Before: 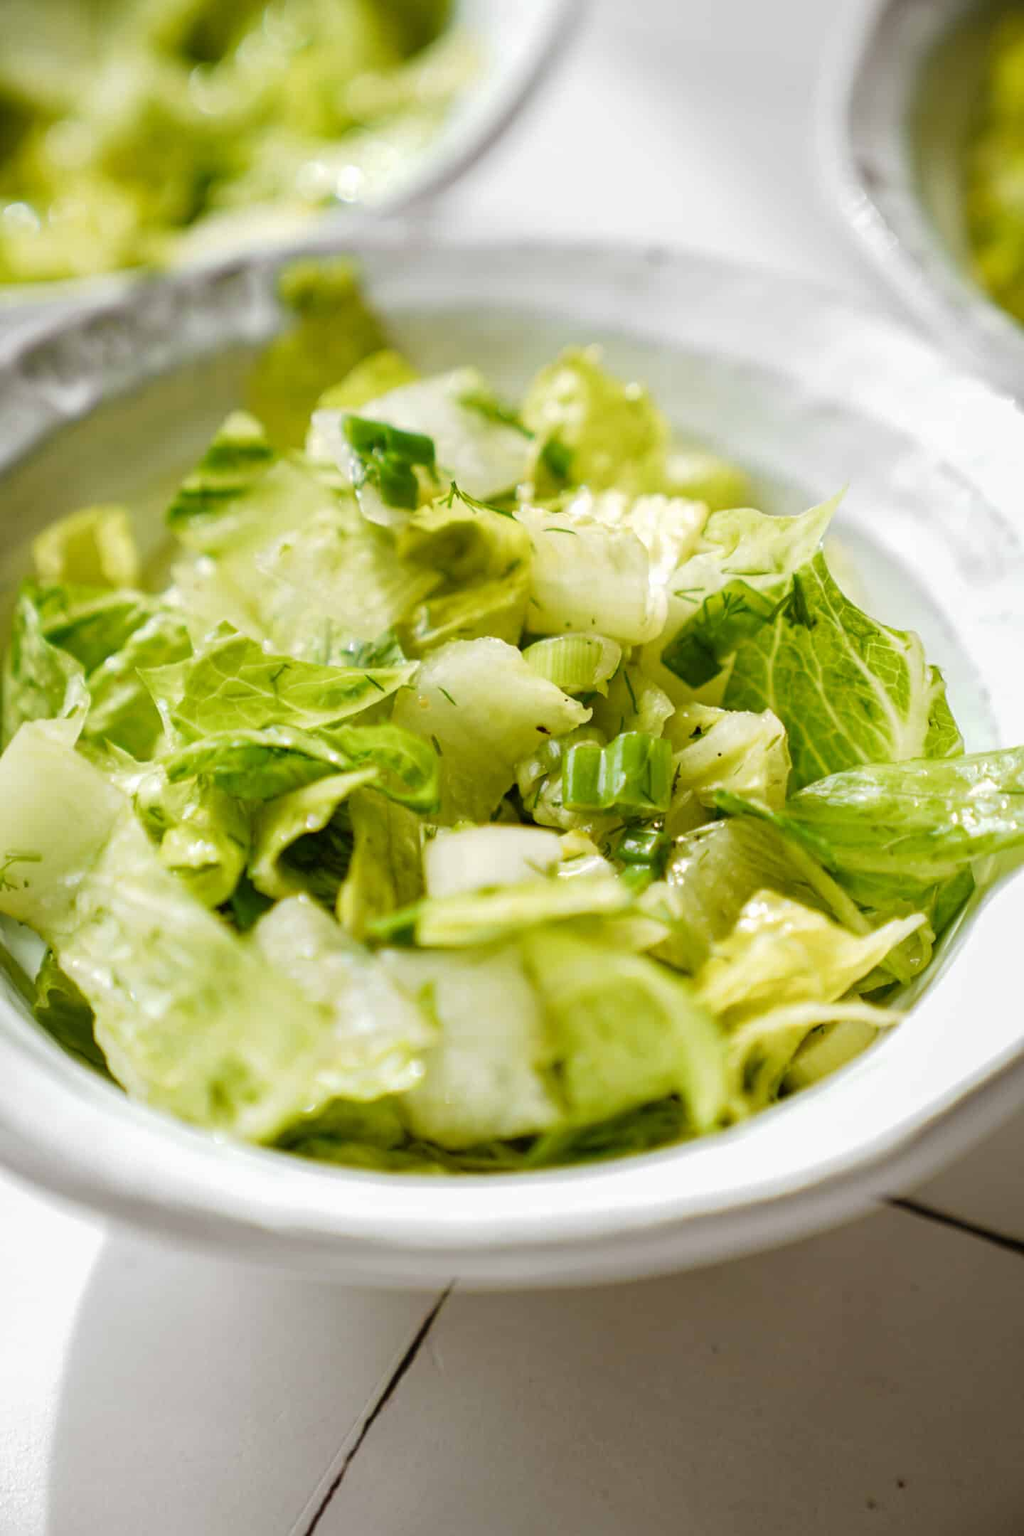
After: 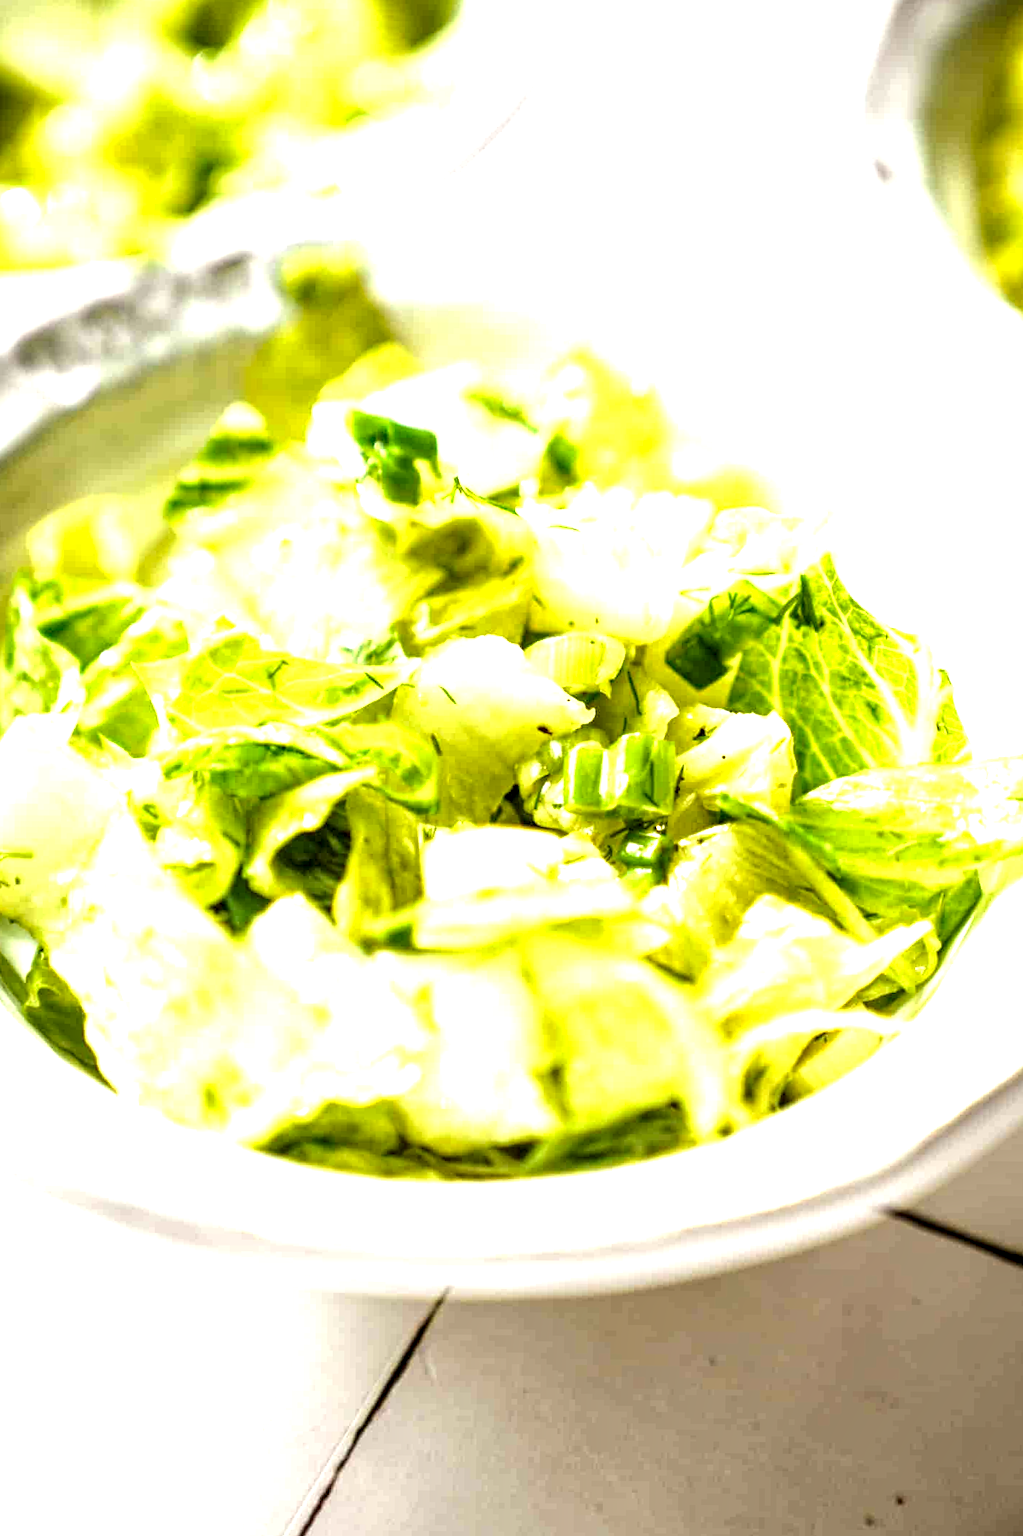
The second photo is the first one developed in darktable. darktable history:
local contrast: highlights 65%, shadows 54%, detail 168%, midtone range 0.521
crop and rotate: angle -0.629°
exposure: exposure 1.514 EV, compensate exposure bias true, compensate highlight preservation false
contrast brightness saturation: contrast -0.011, brightness -0.005, saturation 0.035
